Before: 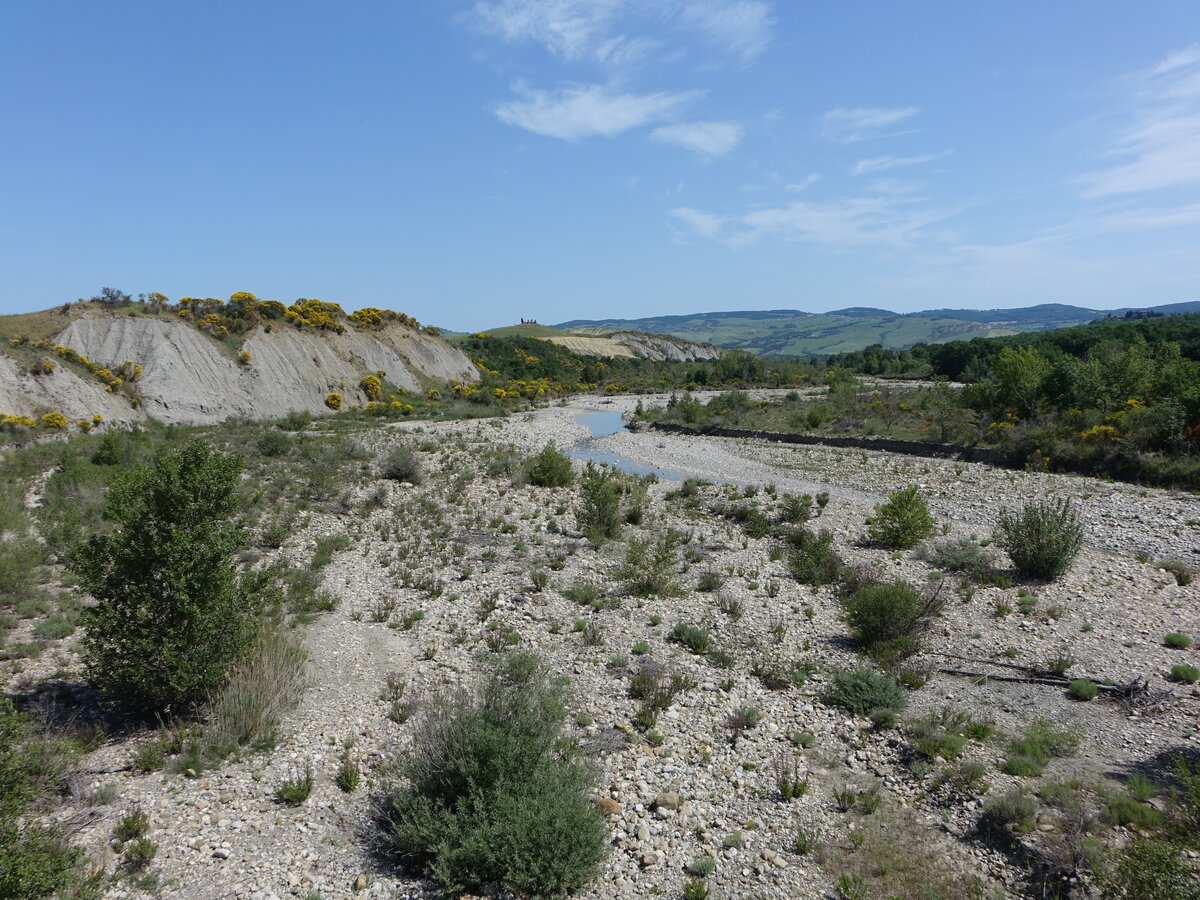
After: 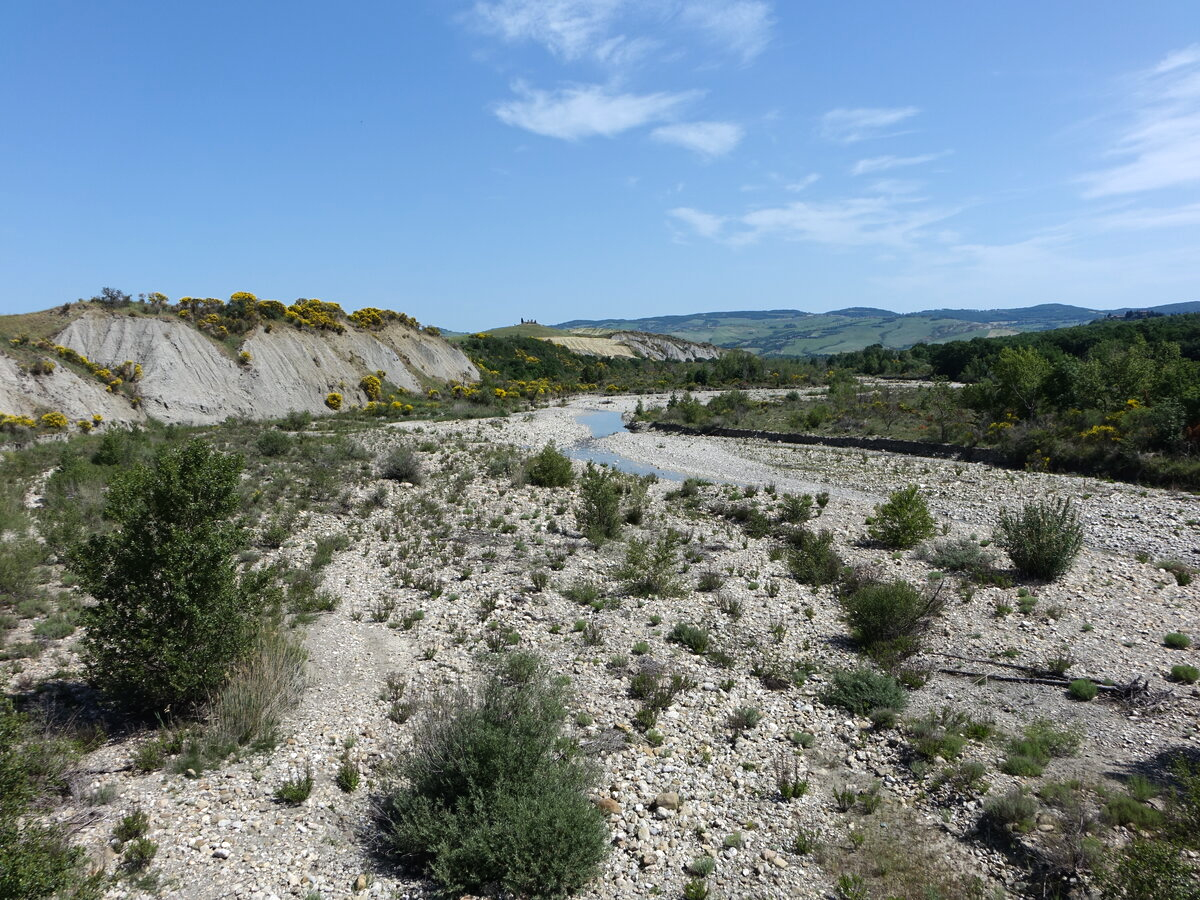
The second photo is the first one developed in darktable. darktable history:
color zones: curves: ch0 [(0, 0.5) (0.143, 0.5) (0.286, 0.5) (0.429, 0.495) (0.571, 0.437) (0.714, 0.44) (0.857, 0.496) (1, 0.5)]
tone equalizer: -8 EV -0.451 EV, -7 EV -0.379 EV, -6 EV -0.318 EV, -5 EV -0.234 EV, -3 EV 0.206 EV, -2 EV 0.353 EV, -1 EV 0.412 EV, +0 EV 0.424 EV, edges refinement/feathering 500, mask exposure compensation -1.57 EV, preserve details no
